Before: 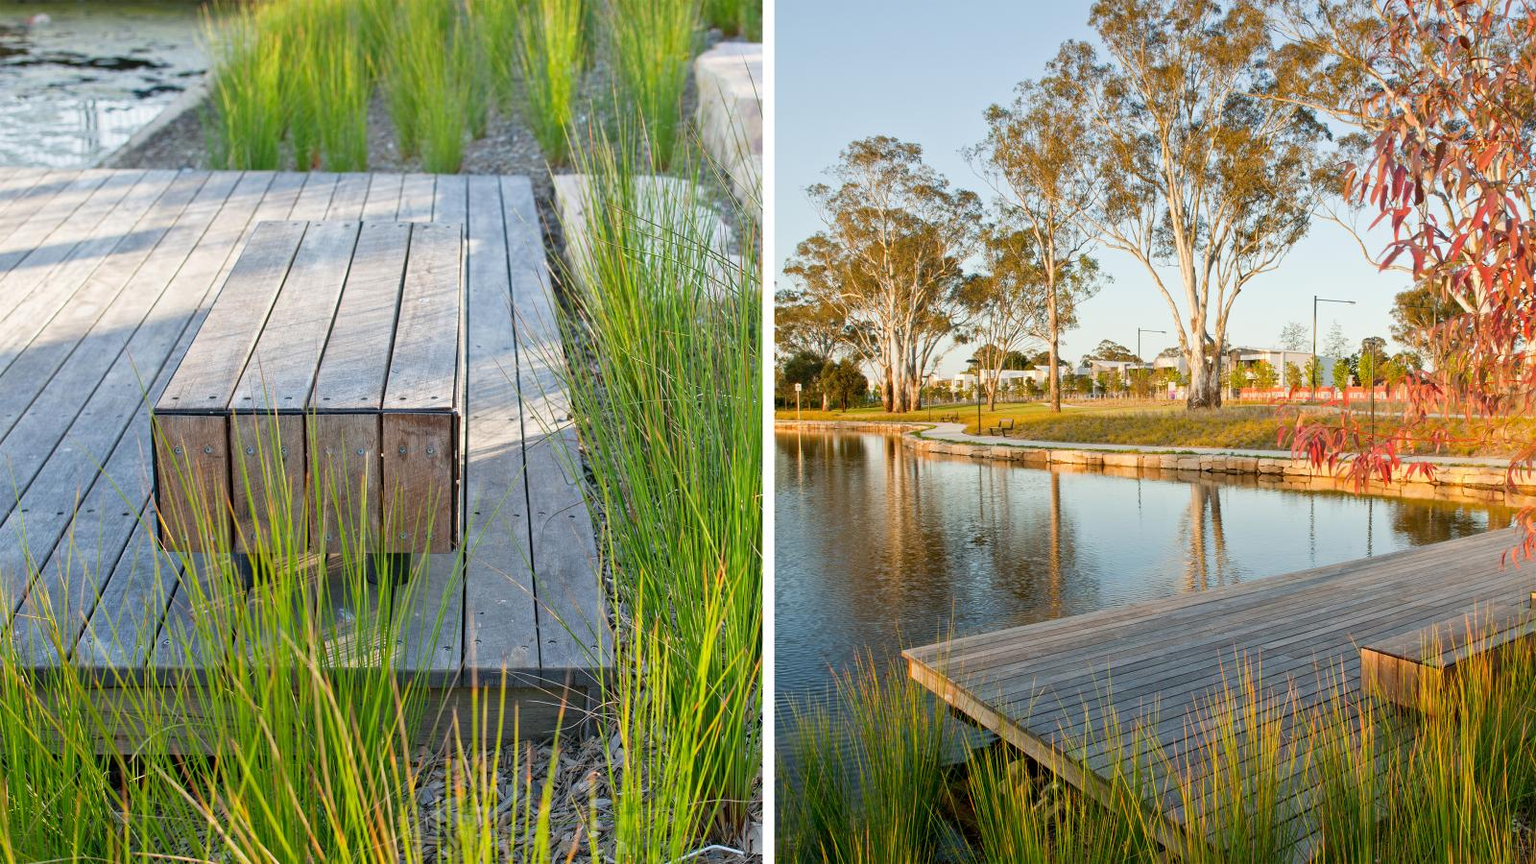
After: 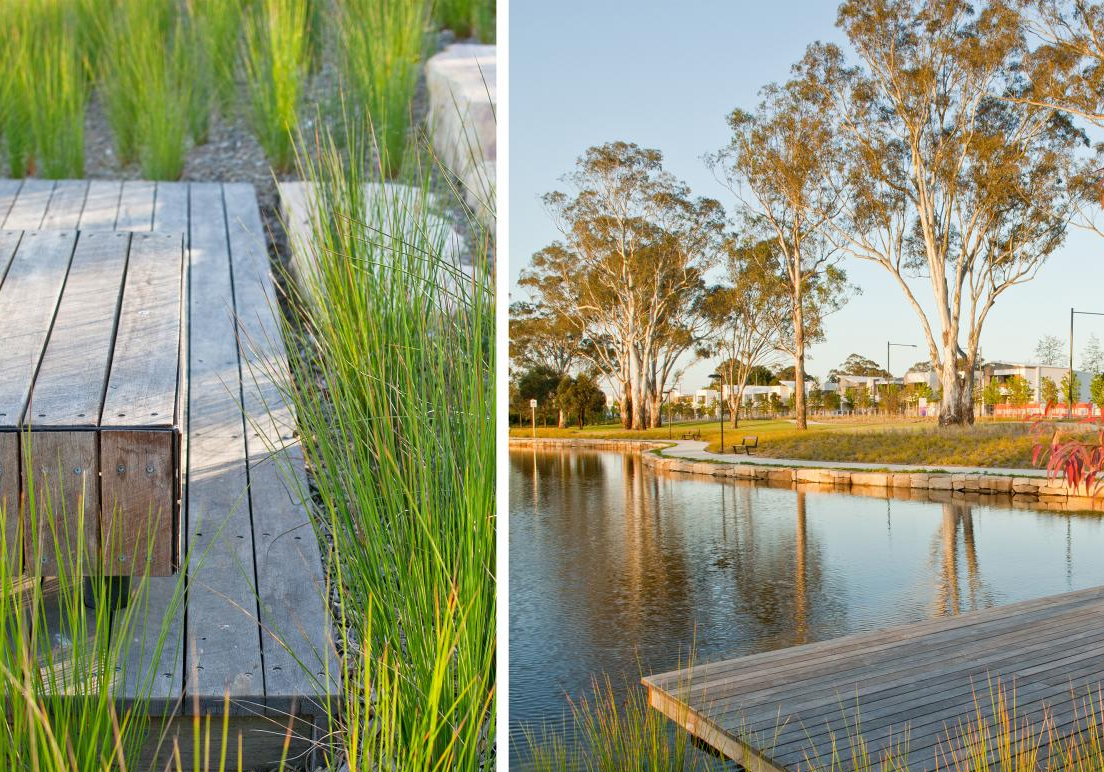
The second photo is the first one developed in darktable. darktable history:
crop: left 18.669%, right 12.293%, bottom 14.154%
